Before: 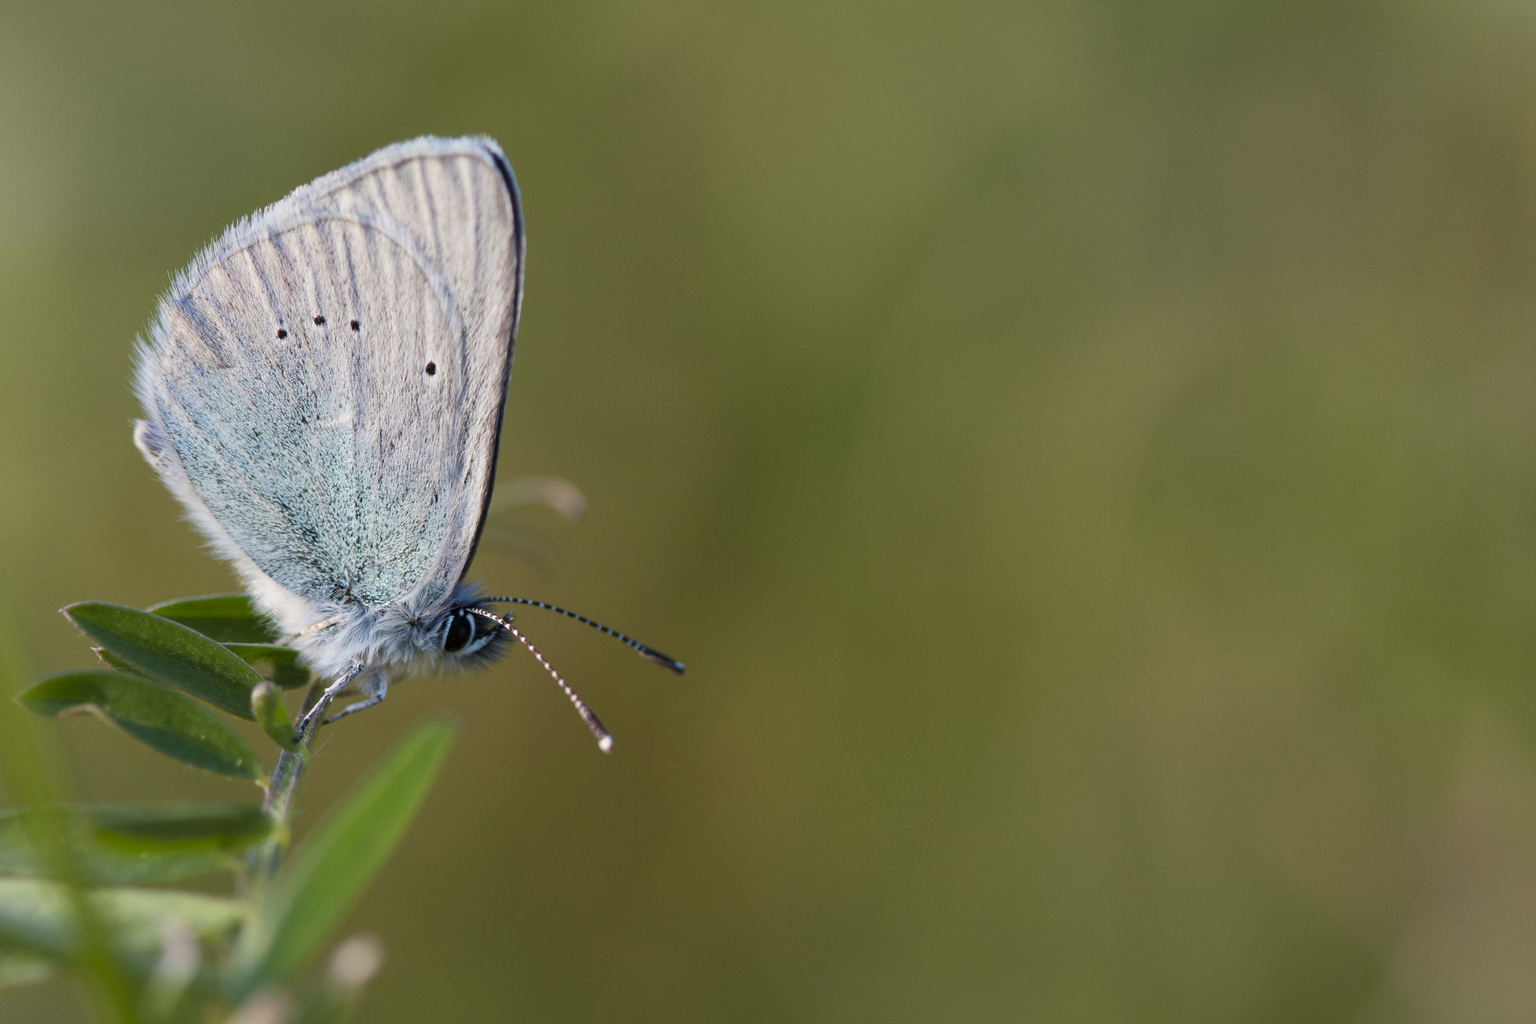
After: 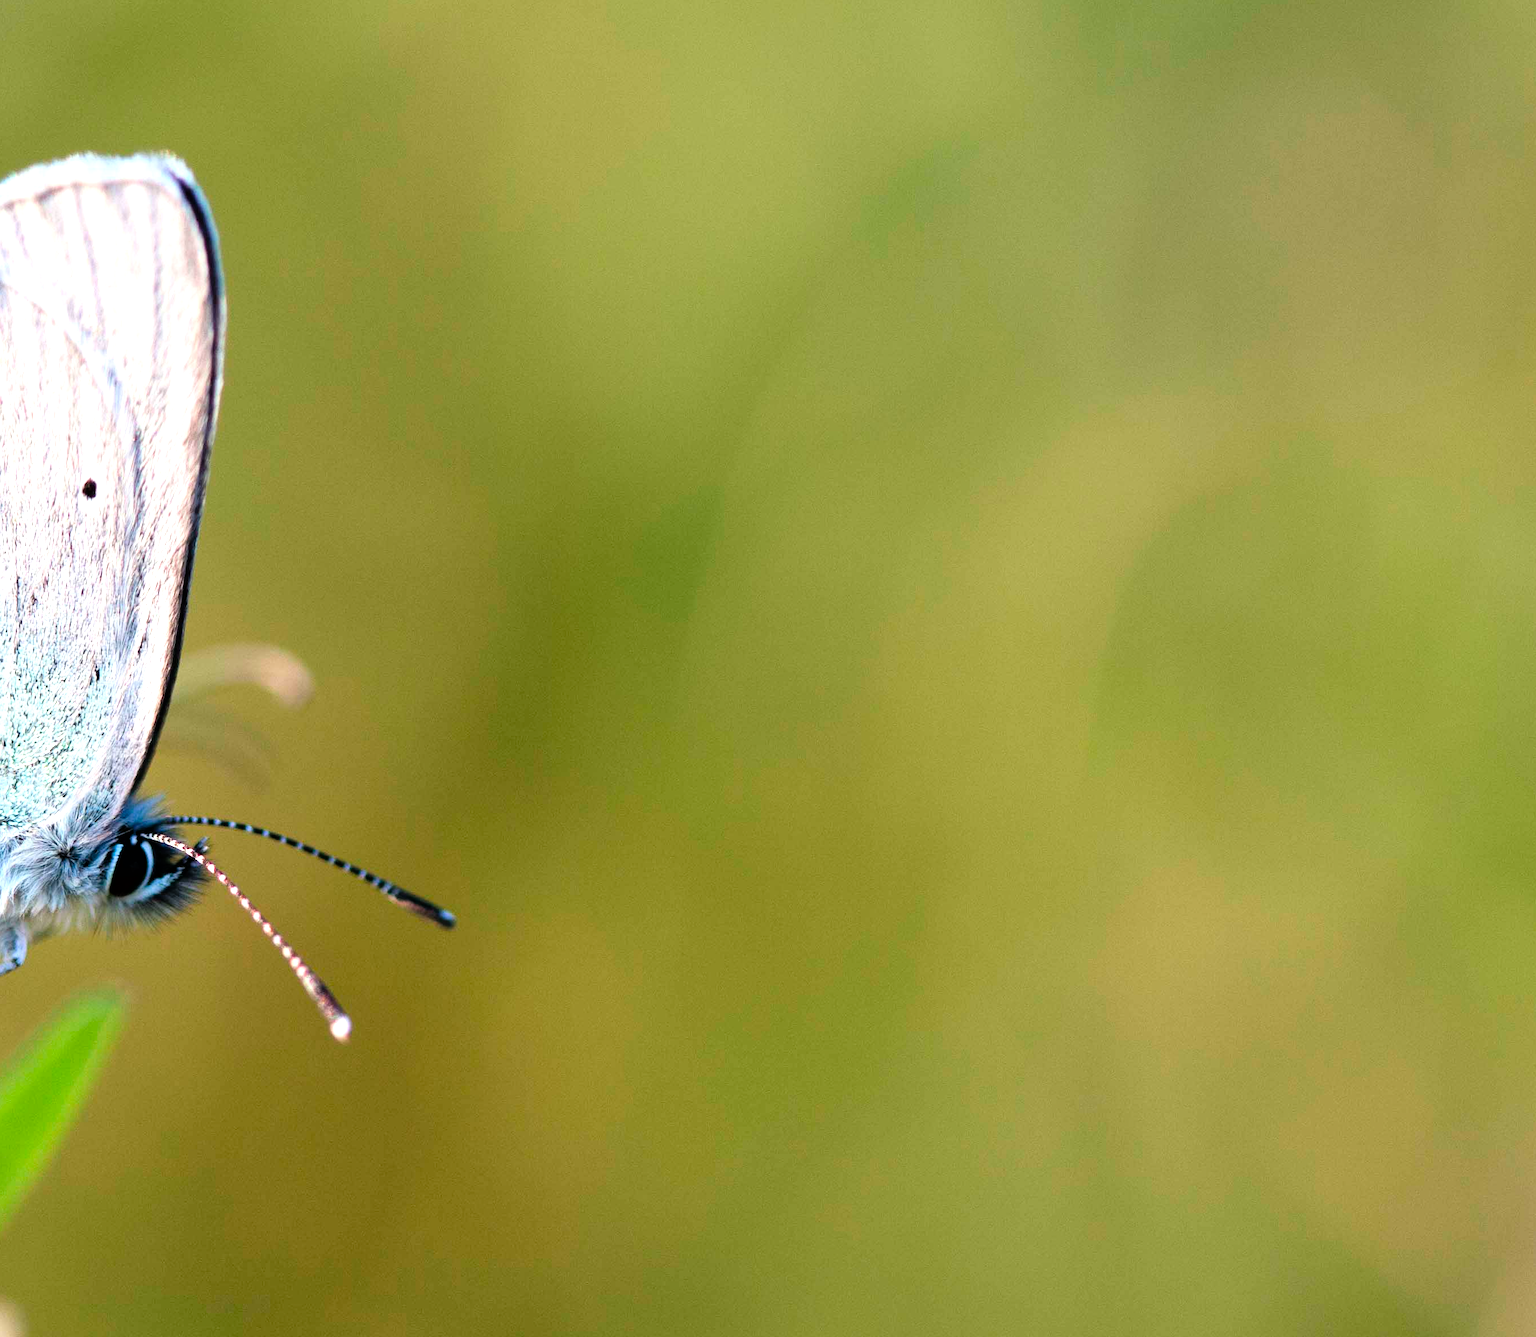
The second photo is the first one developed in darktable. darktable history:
contrast brightness saturation: saturation 0.1
levels: levels [0, 0.352, 0.703]
filmic rgb: black relative exposure -7.65 EV, white relative exposure 4.56 EV, hardness 3.61, color science v6 (2022)
crop and rotate: left 24.034%, top 2.838%, right 6.406%, bottom 6.299%
